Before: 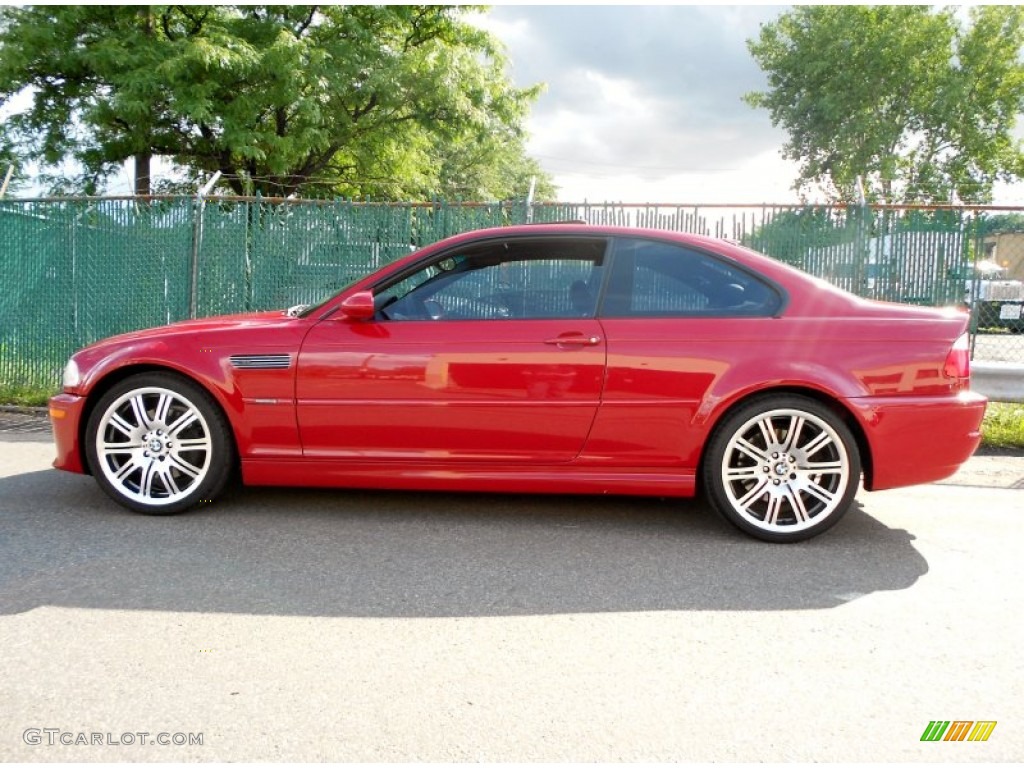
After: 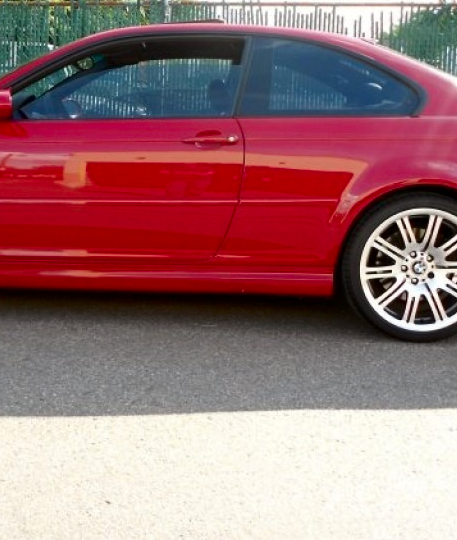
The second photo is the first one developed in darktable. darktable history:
contrast brightness saturation: contrast 0.067, brightness -0.129, saturation 0.049
crop: left 35.428%, top 26.208%, right 19.848%, bottom 3.414%
